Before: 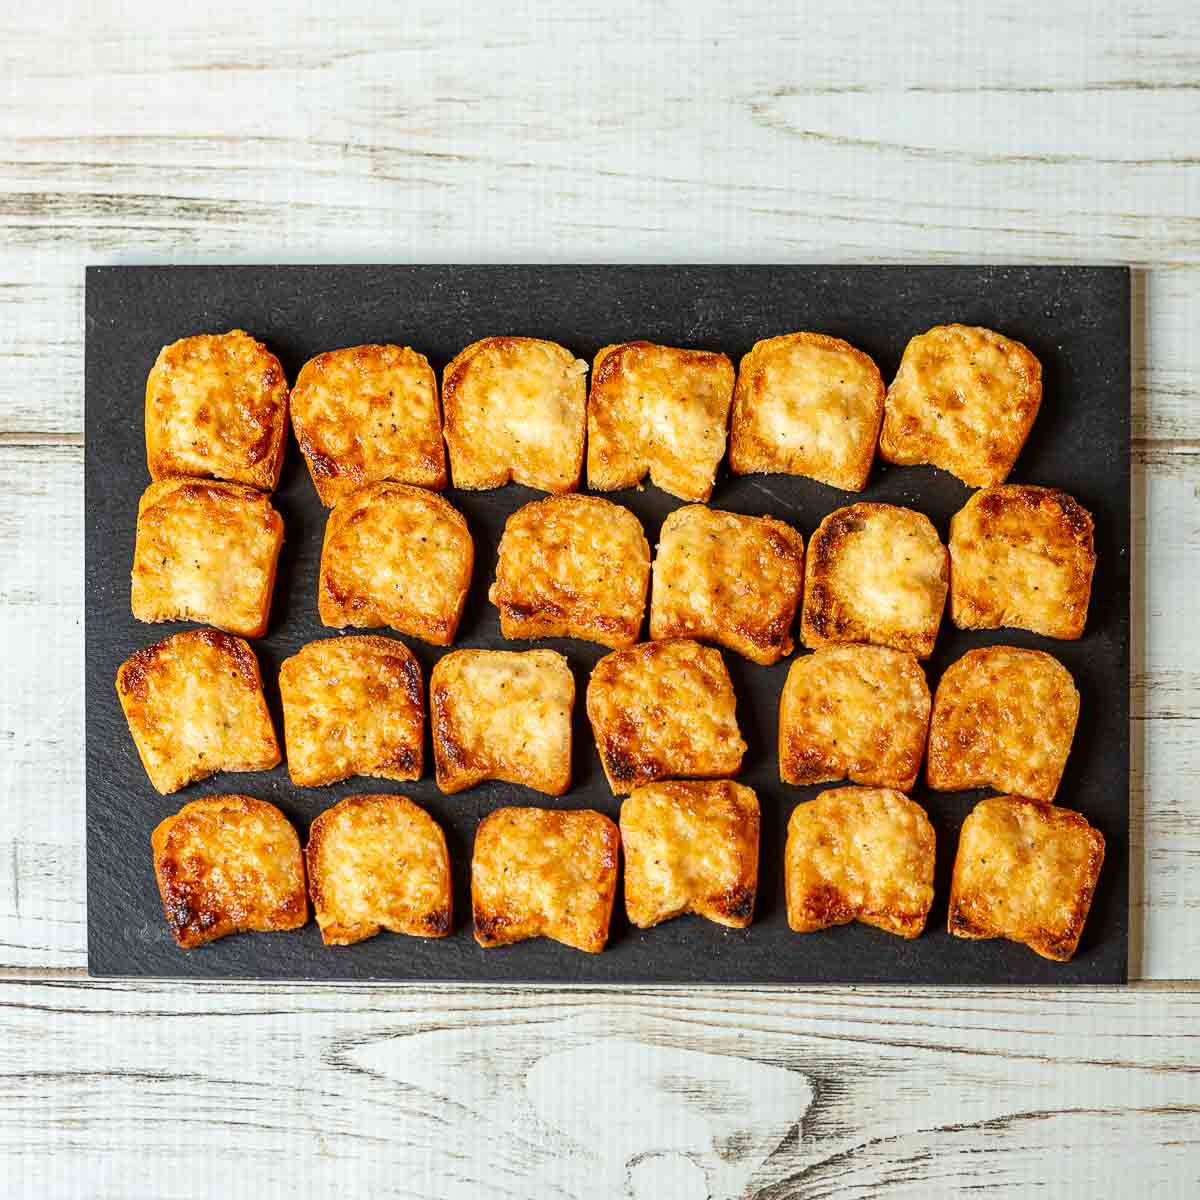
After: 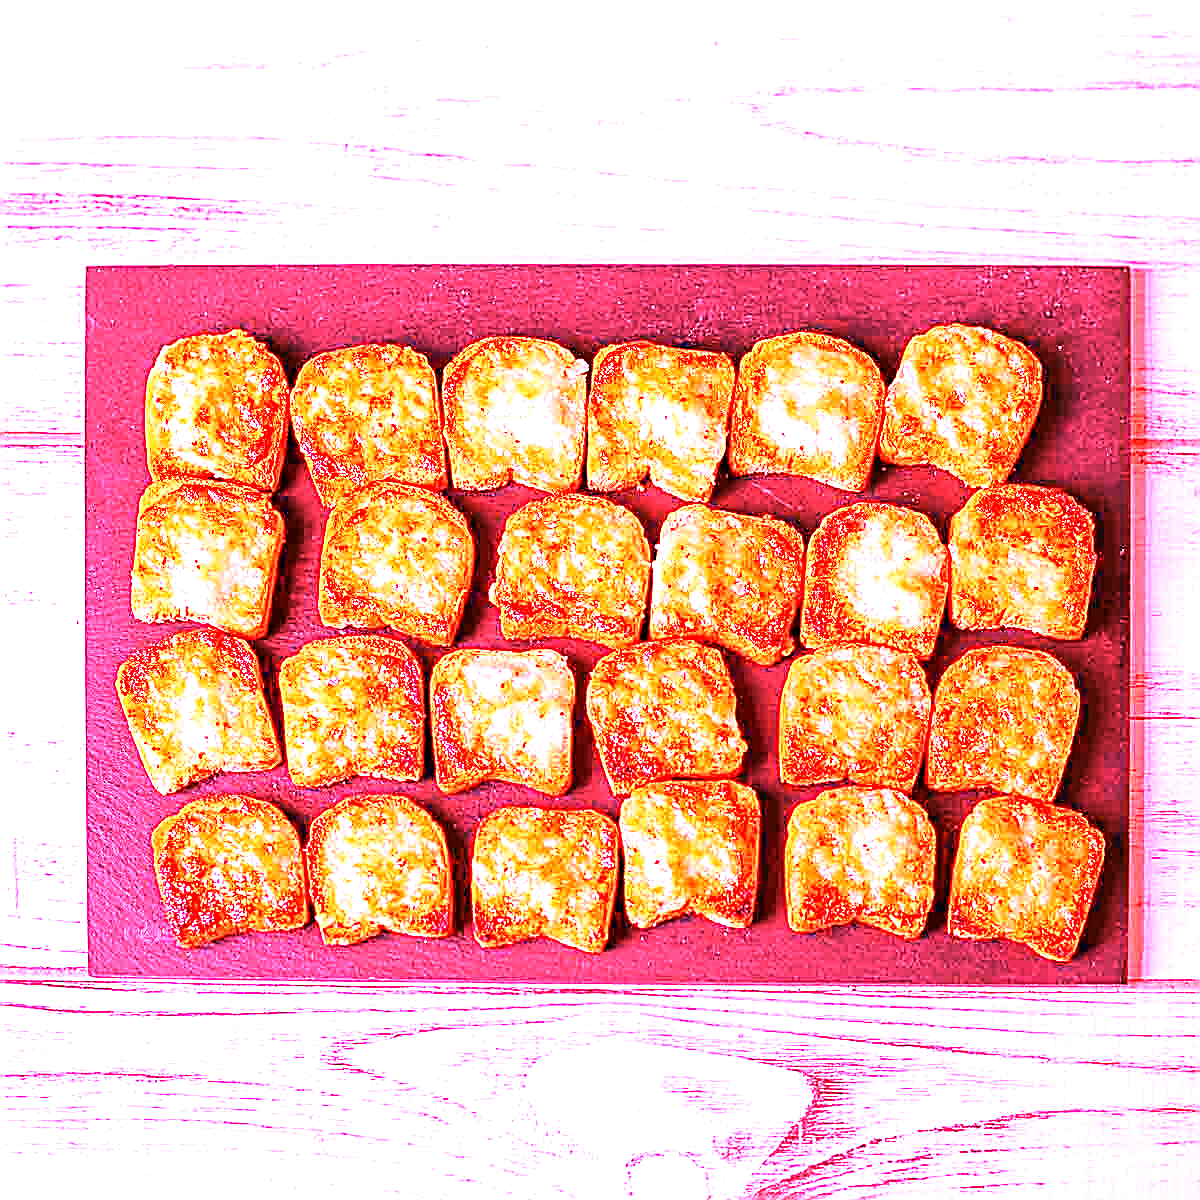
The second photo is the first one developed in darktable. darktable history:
sharpen: on, module defaults
exposure: exposure 0.6 EV, compensate highlight preservation false
white balance: red 4.26, blue 1.802
